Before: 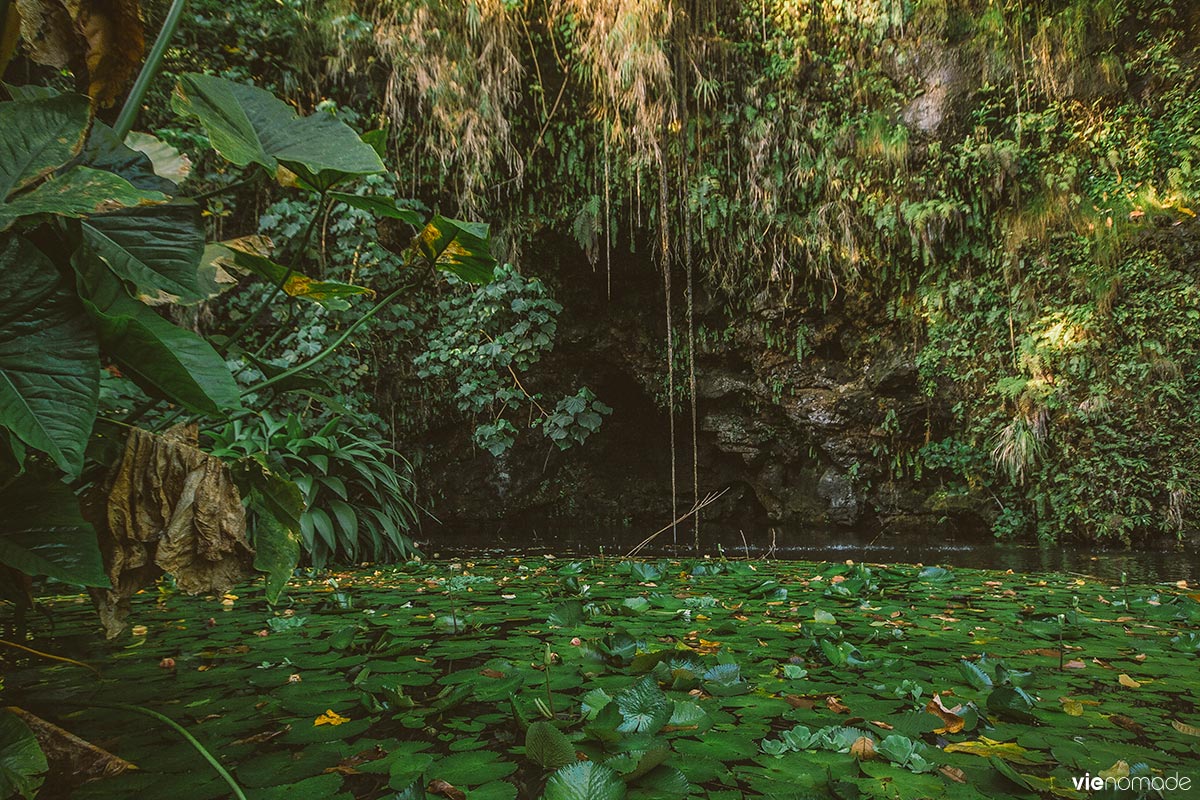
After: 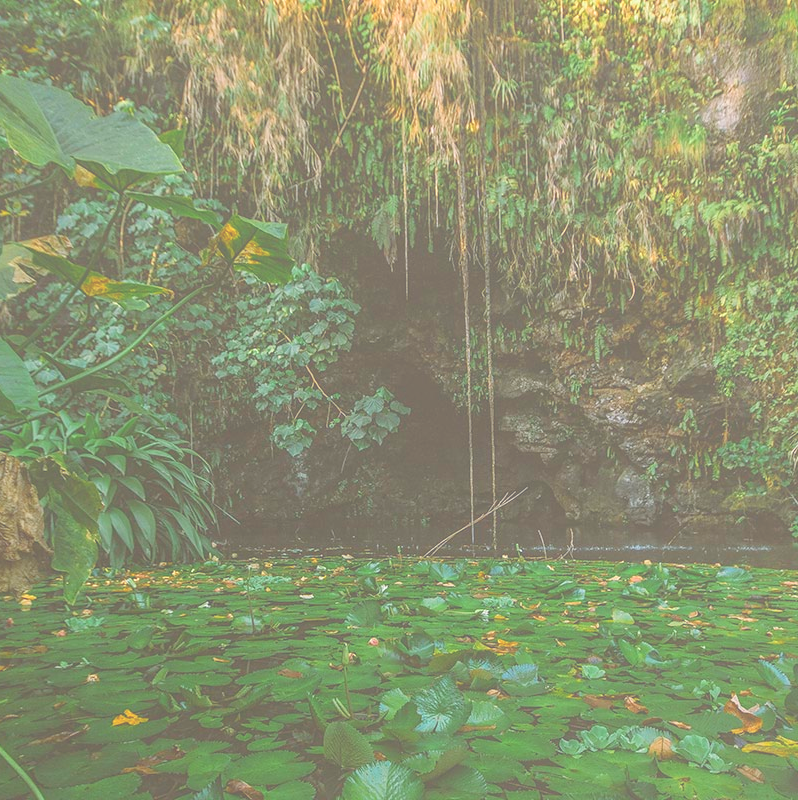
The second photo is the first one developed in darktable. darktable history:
bloom: size 70%, threshold 25%, strength 70%
crop: left 16.899%, right 16.556%
